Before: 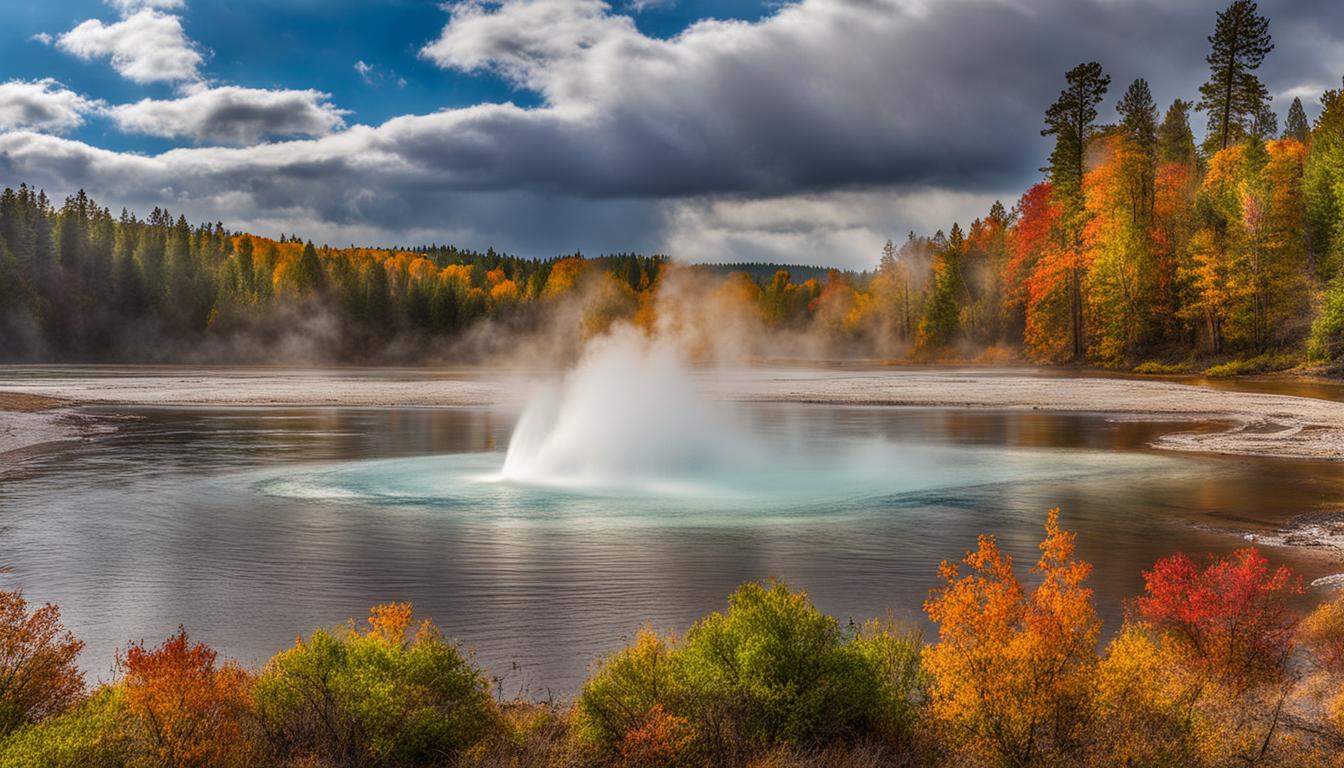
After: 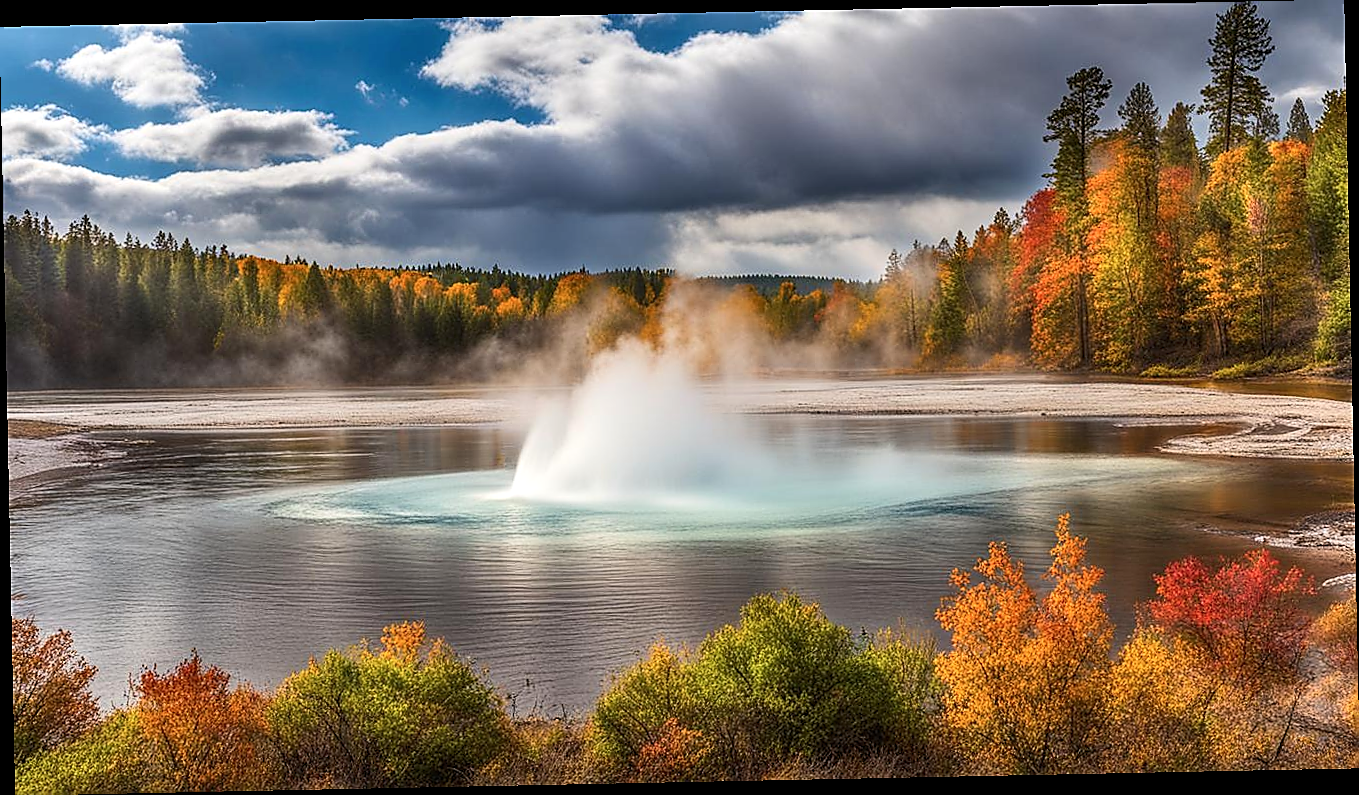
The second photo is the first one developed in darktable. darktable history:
rotate and perspective: rotation -1.17°, automatic cropping off
sharpen: radius 1.4, amount 1.25, threshold 0.7
exposure: exposure 0.2 EV, compensate highlight preservation false
color balance: input saturation 99%
contrast brightness saturation: contrast 0.15, brightness 0.05
